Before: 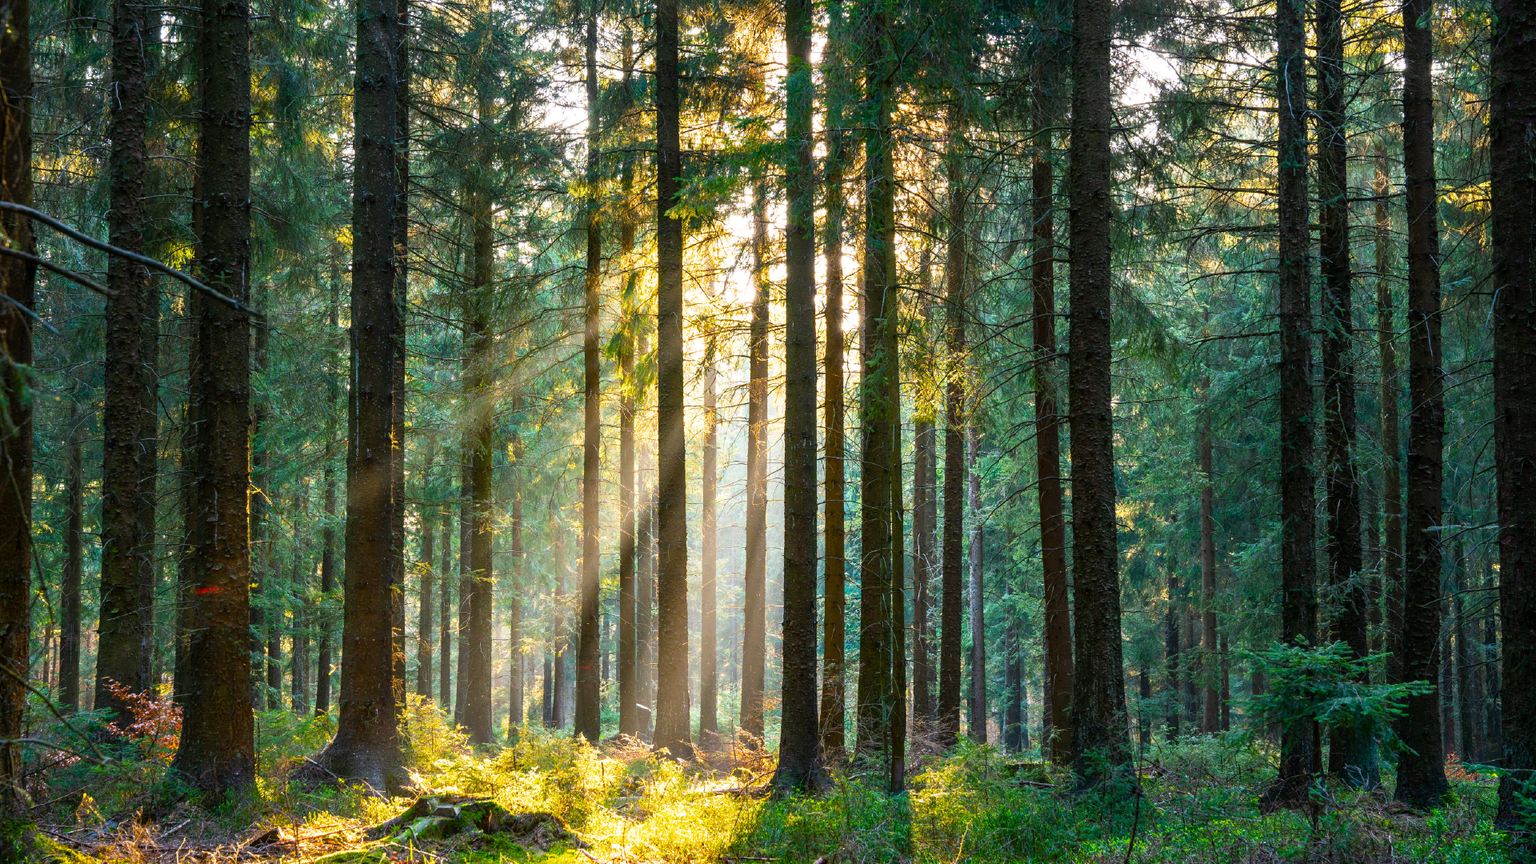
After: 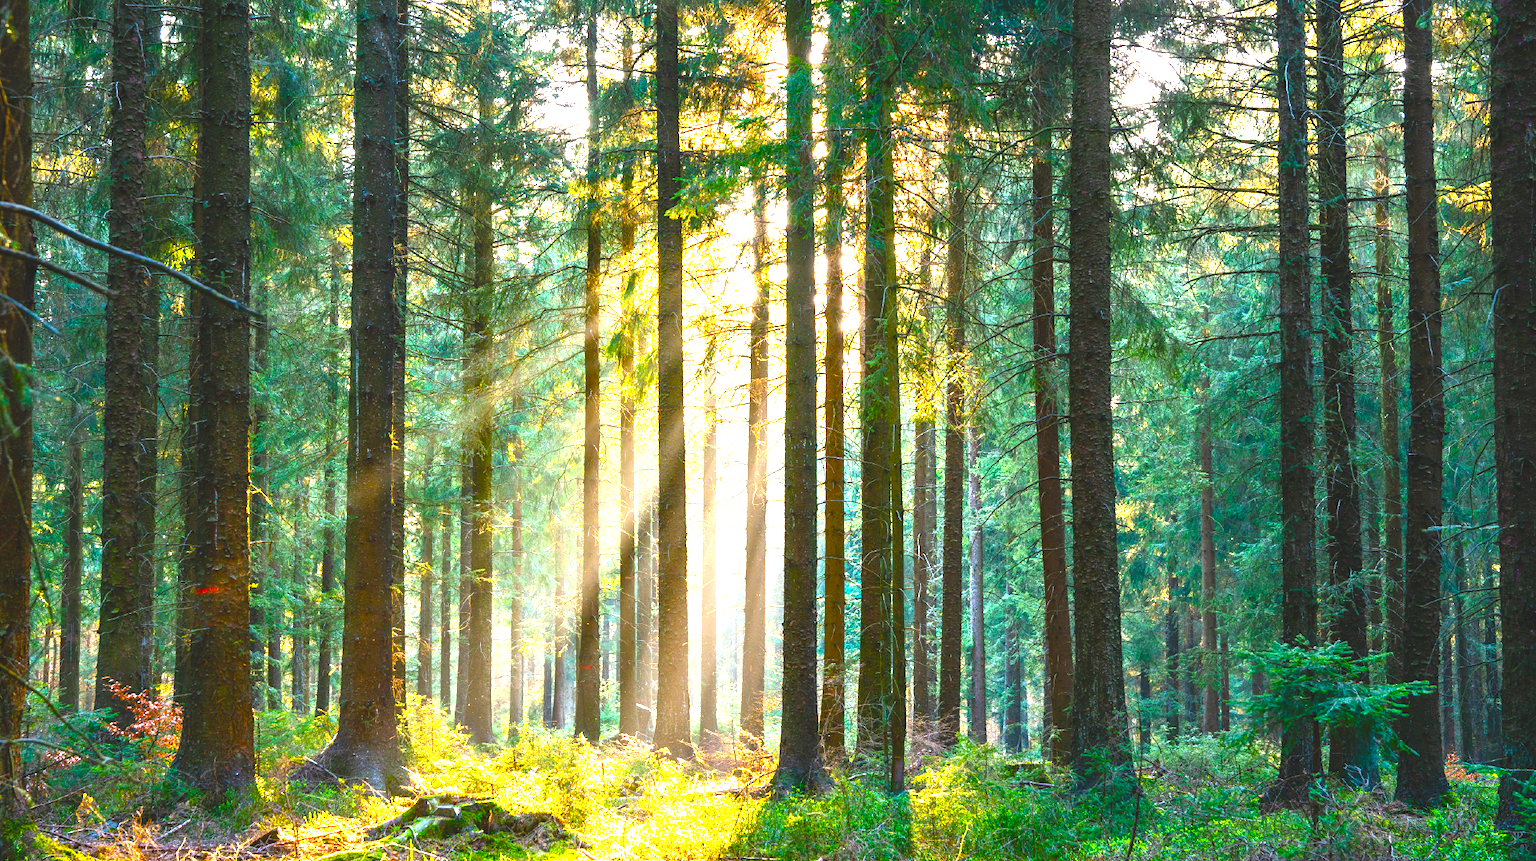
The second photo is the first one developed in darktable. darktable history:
color balance rgb: global offset › luminance 1.484%, perceptual saturation grading › global saturation 20%, perceptual saturation grading › highlights -25.251%, perceptual saturation grading › shadows 26.035%, global vibrance 25.114%
crop: bottom 0.062%
exposure: black level correction 0, exposure 1.168 EV, compensate highlight preservation false
